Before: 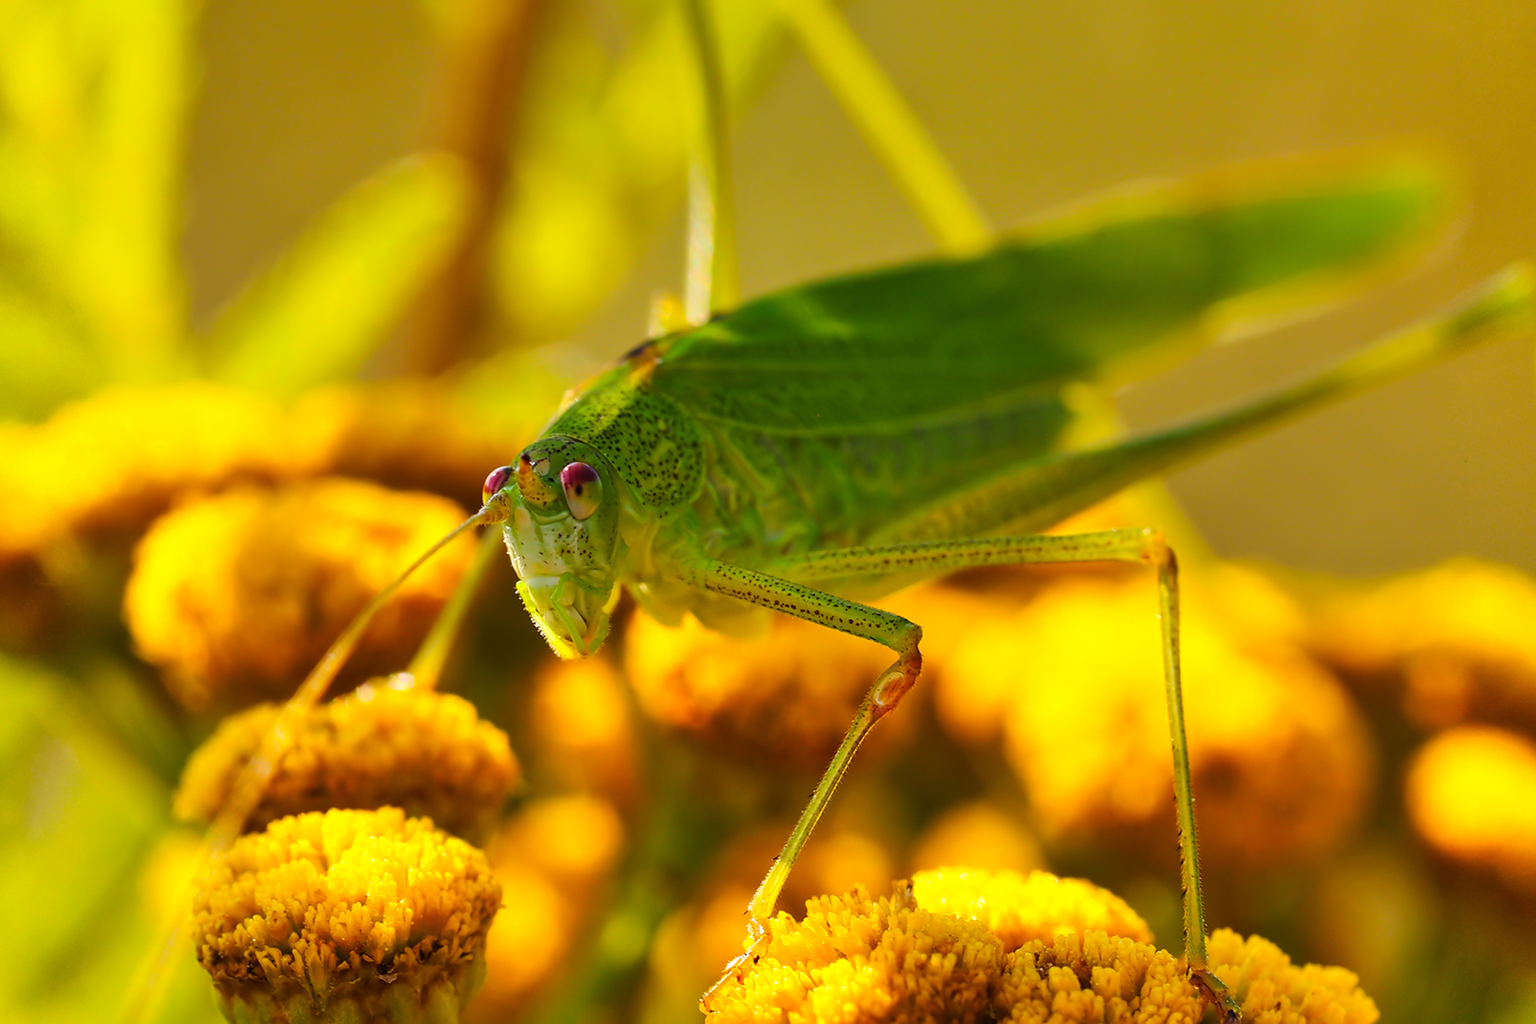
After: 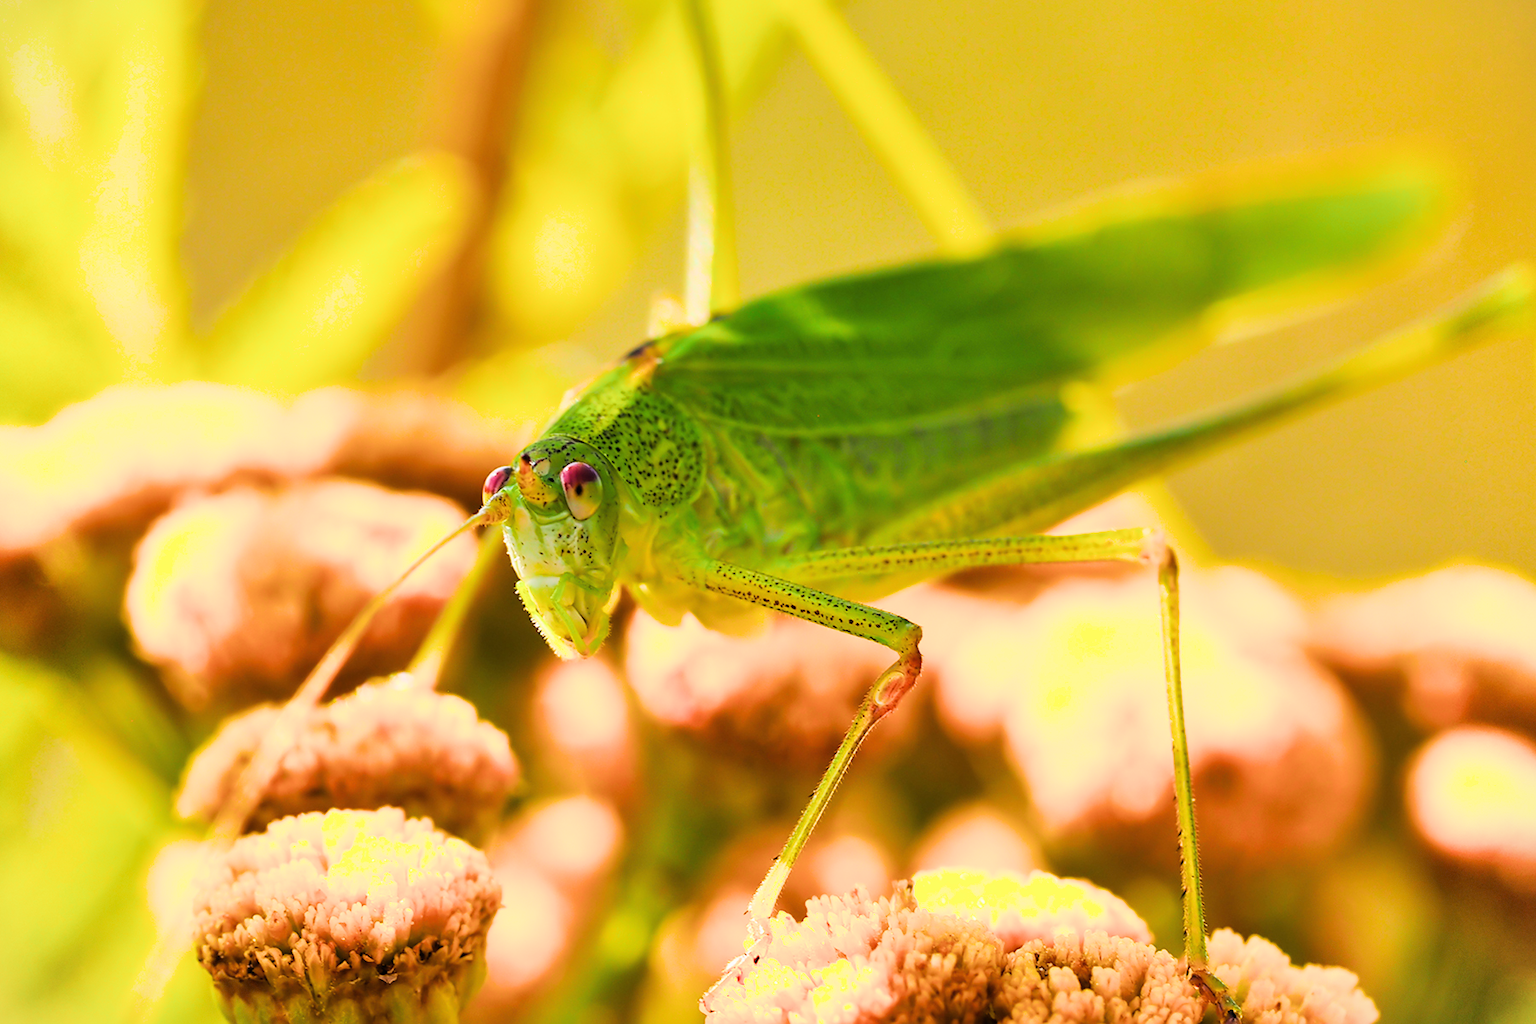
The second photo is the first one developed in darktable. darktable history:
vignetting: fall-off start 100%, fall-off radius 71%, brightness -0.434, saturation -0.2, width/height ratio 1.178, dithering 8-bit output, unbound false
exposure: black level correction 0, exposure 1.1 EV, compensate exposure bias true, compensate highlight preservation false
filmic rgb: black relative exposure -7.65 EV, hardness 4.02, contrast 1.1, highlights saturation mix -30%
